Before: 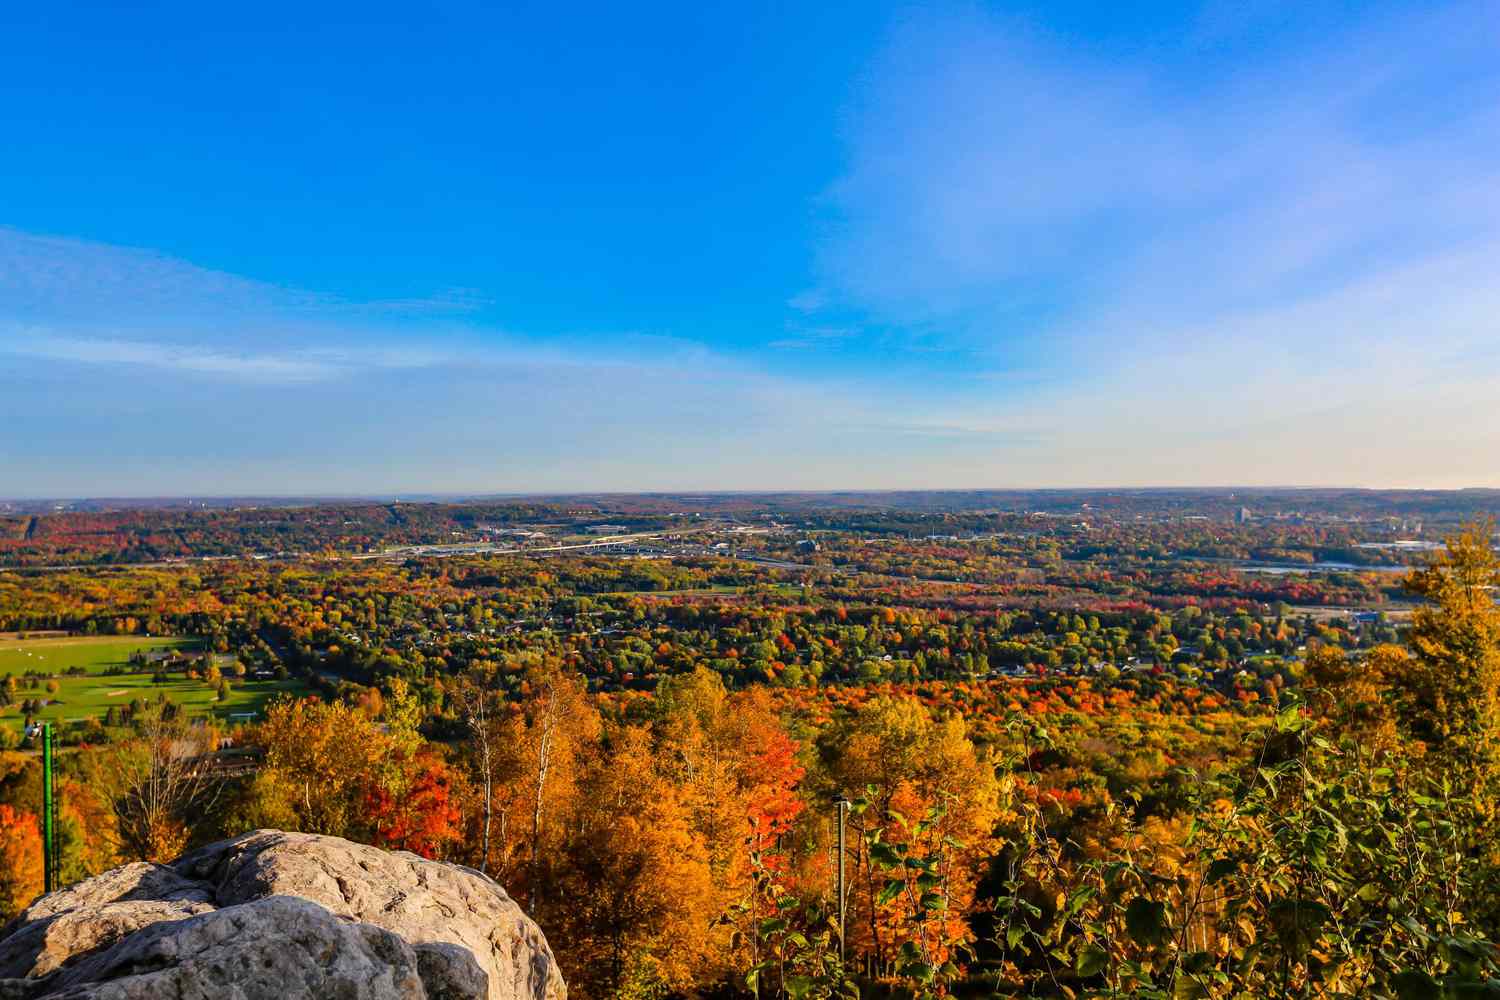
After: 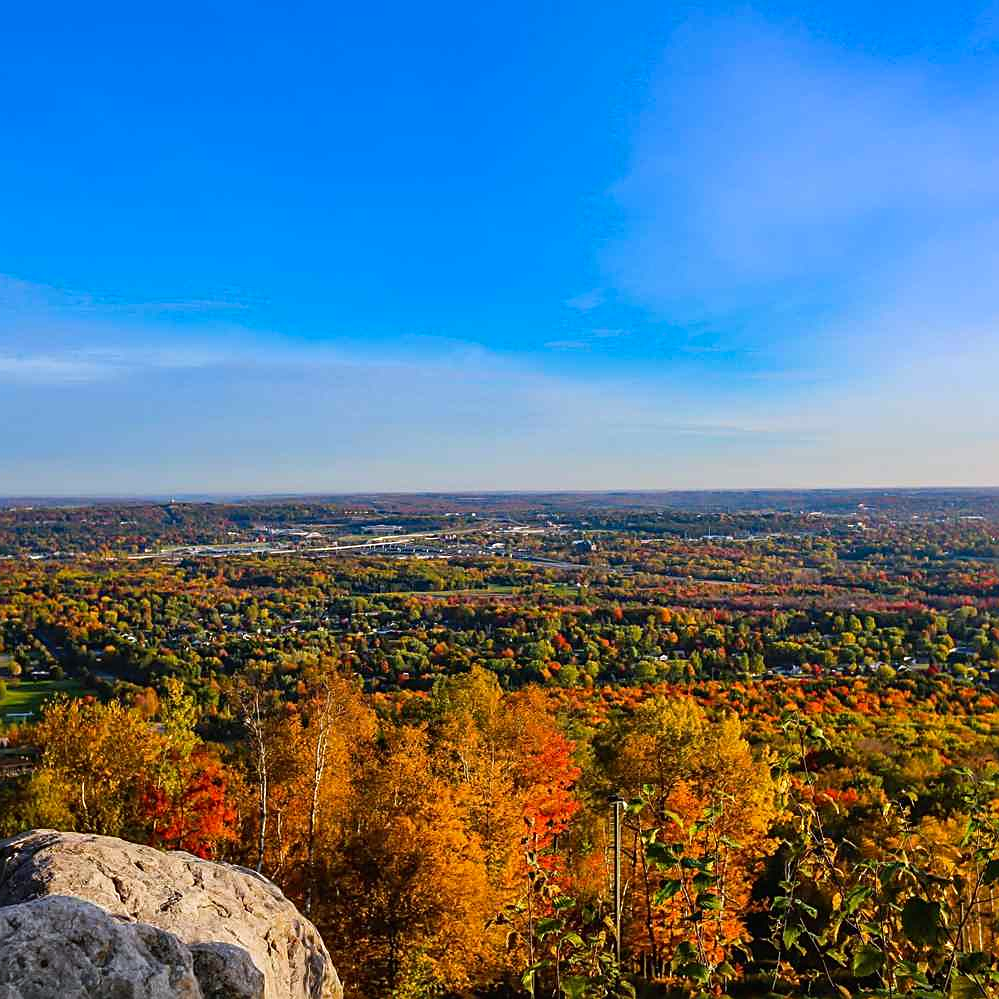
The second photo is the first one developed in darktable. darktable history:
contrast brightness saturation: contrast -0.02, brightness -0.01, saturation 0.03
white balance: red 0.974, blue 1.044
sharpen: on, module defaults
crop and rotate: left 15.055%, right 18.278%
